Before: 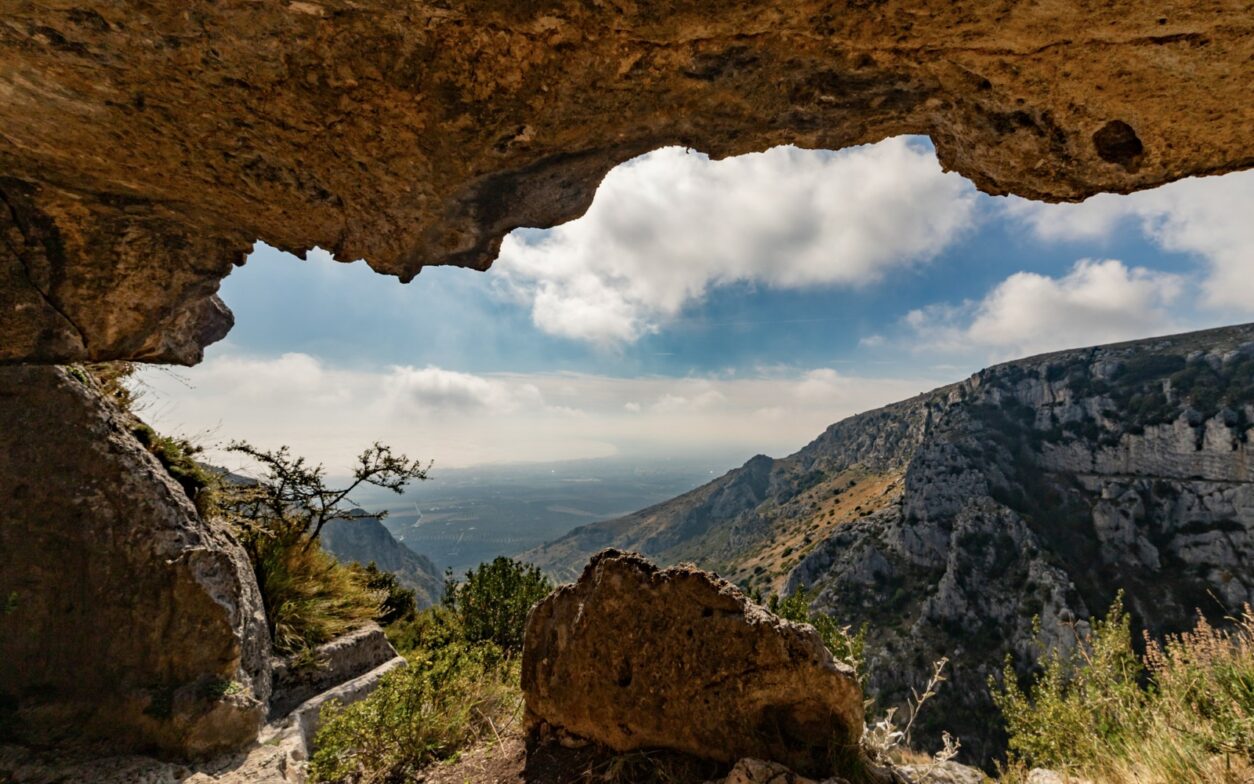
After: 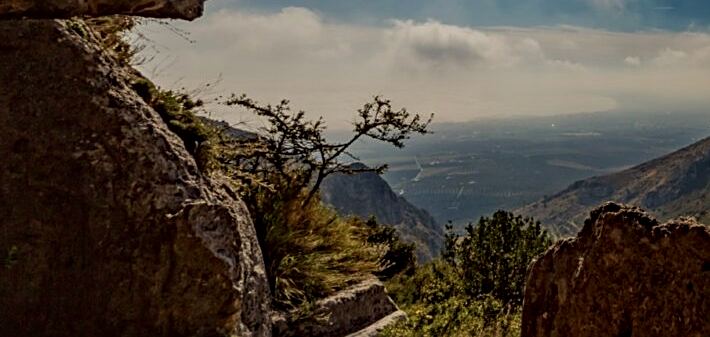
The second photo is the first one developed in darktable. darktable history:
velvia: on, module defaults
crop: top 44.229%, right 43.37%, bottom 12.744%
local contrast: on, module defaults
exposure: exposure -0.94 EV, compensate highlight preservation false
color correction: highlights a* -0.898, highlights b* 4.65, shadows a* 3.61
sharpen: on, module defaults
contrast brightness saturation: contrast 0.079, saturation 0.016
